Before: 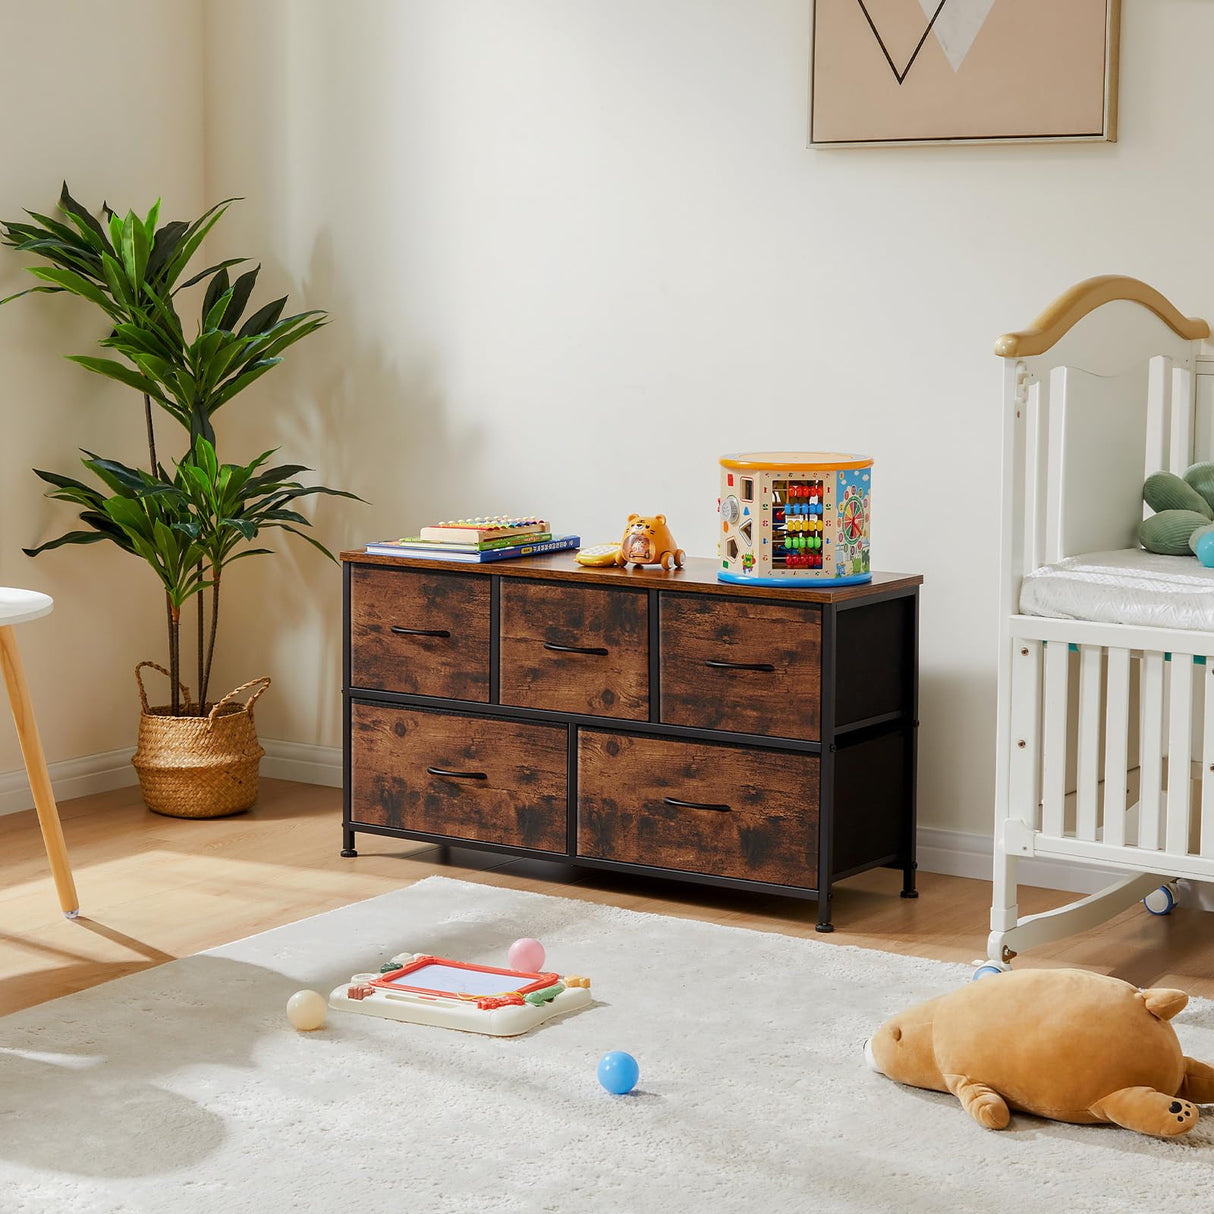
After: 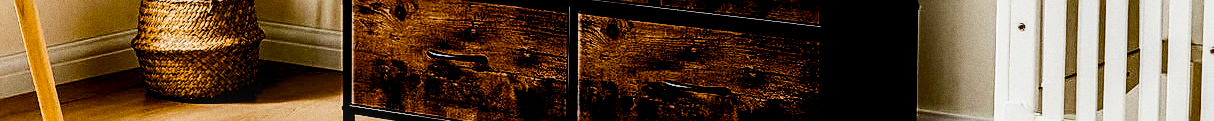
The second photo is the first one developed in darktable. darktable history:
white balance: red 1, blue 1
crop and rotate: top 59.084%, bottom 30.916%
grain: coarseness 0.09 ISO
contrast brightness saturation: contrast 0.28
sharpen: on, module defaults
sigmoid: contrast 1.8
local contrast: on, module defaults
exposure: black level correction 0.047, exposure 0.013 EV, compensate highlight preservation false
